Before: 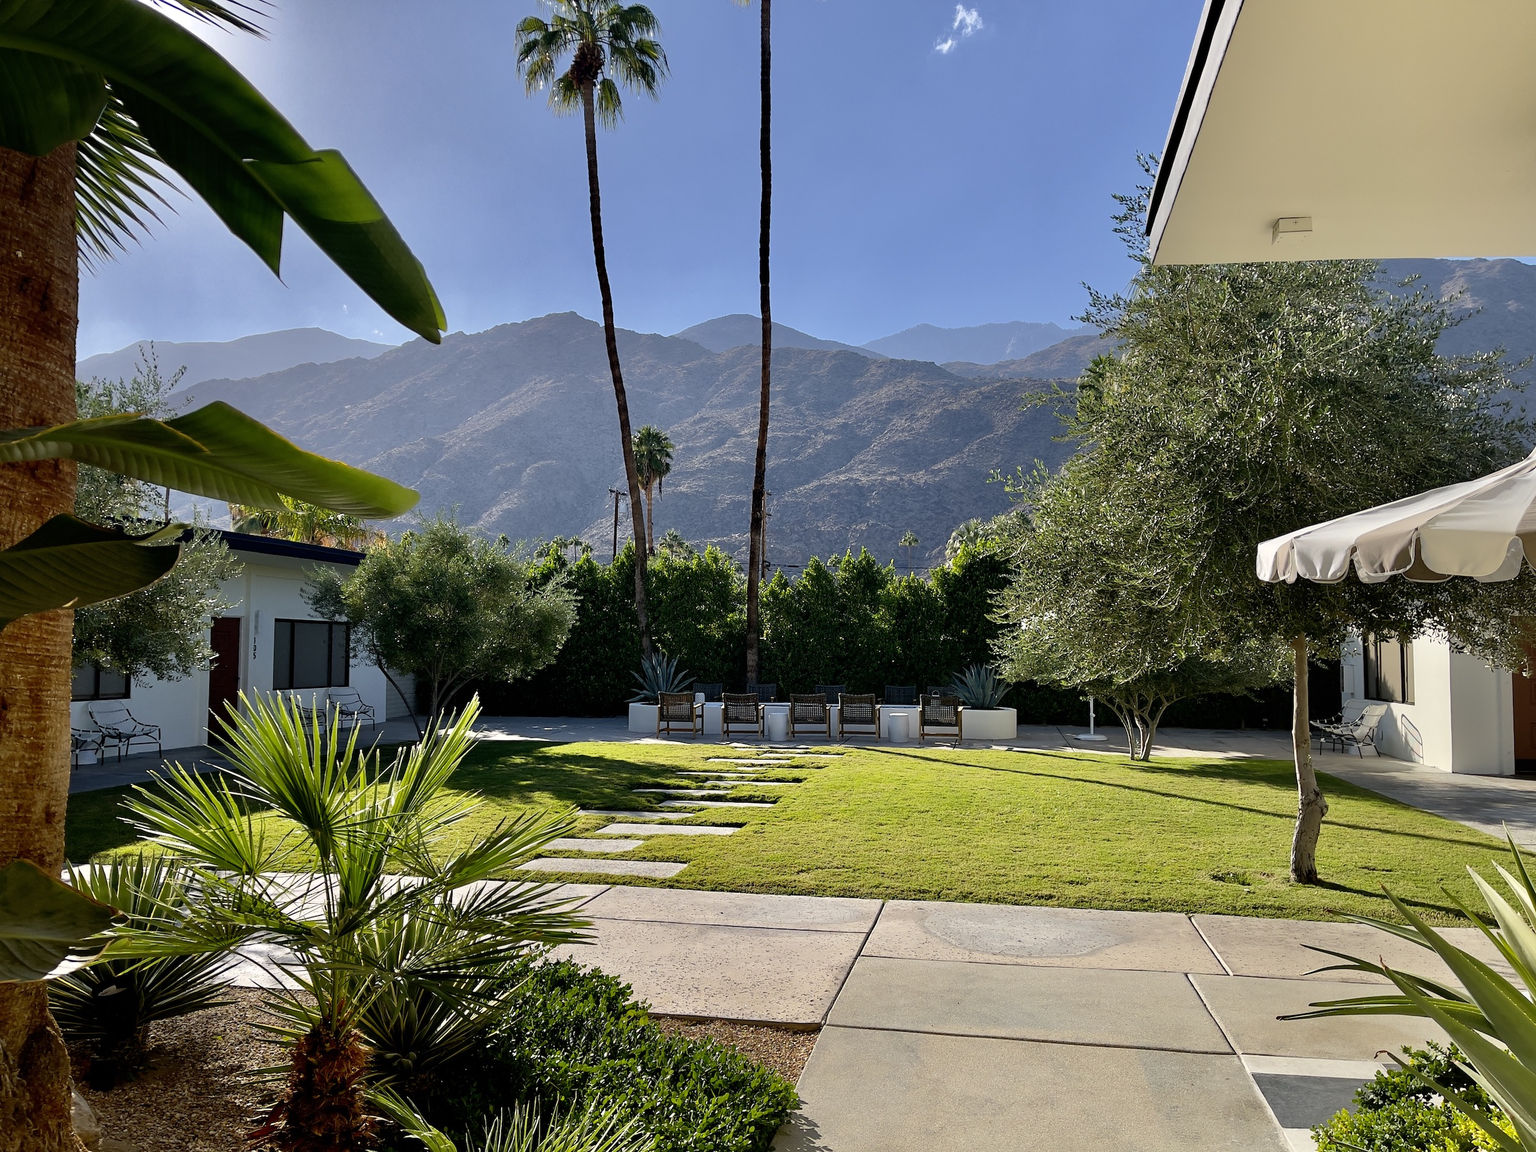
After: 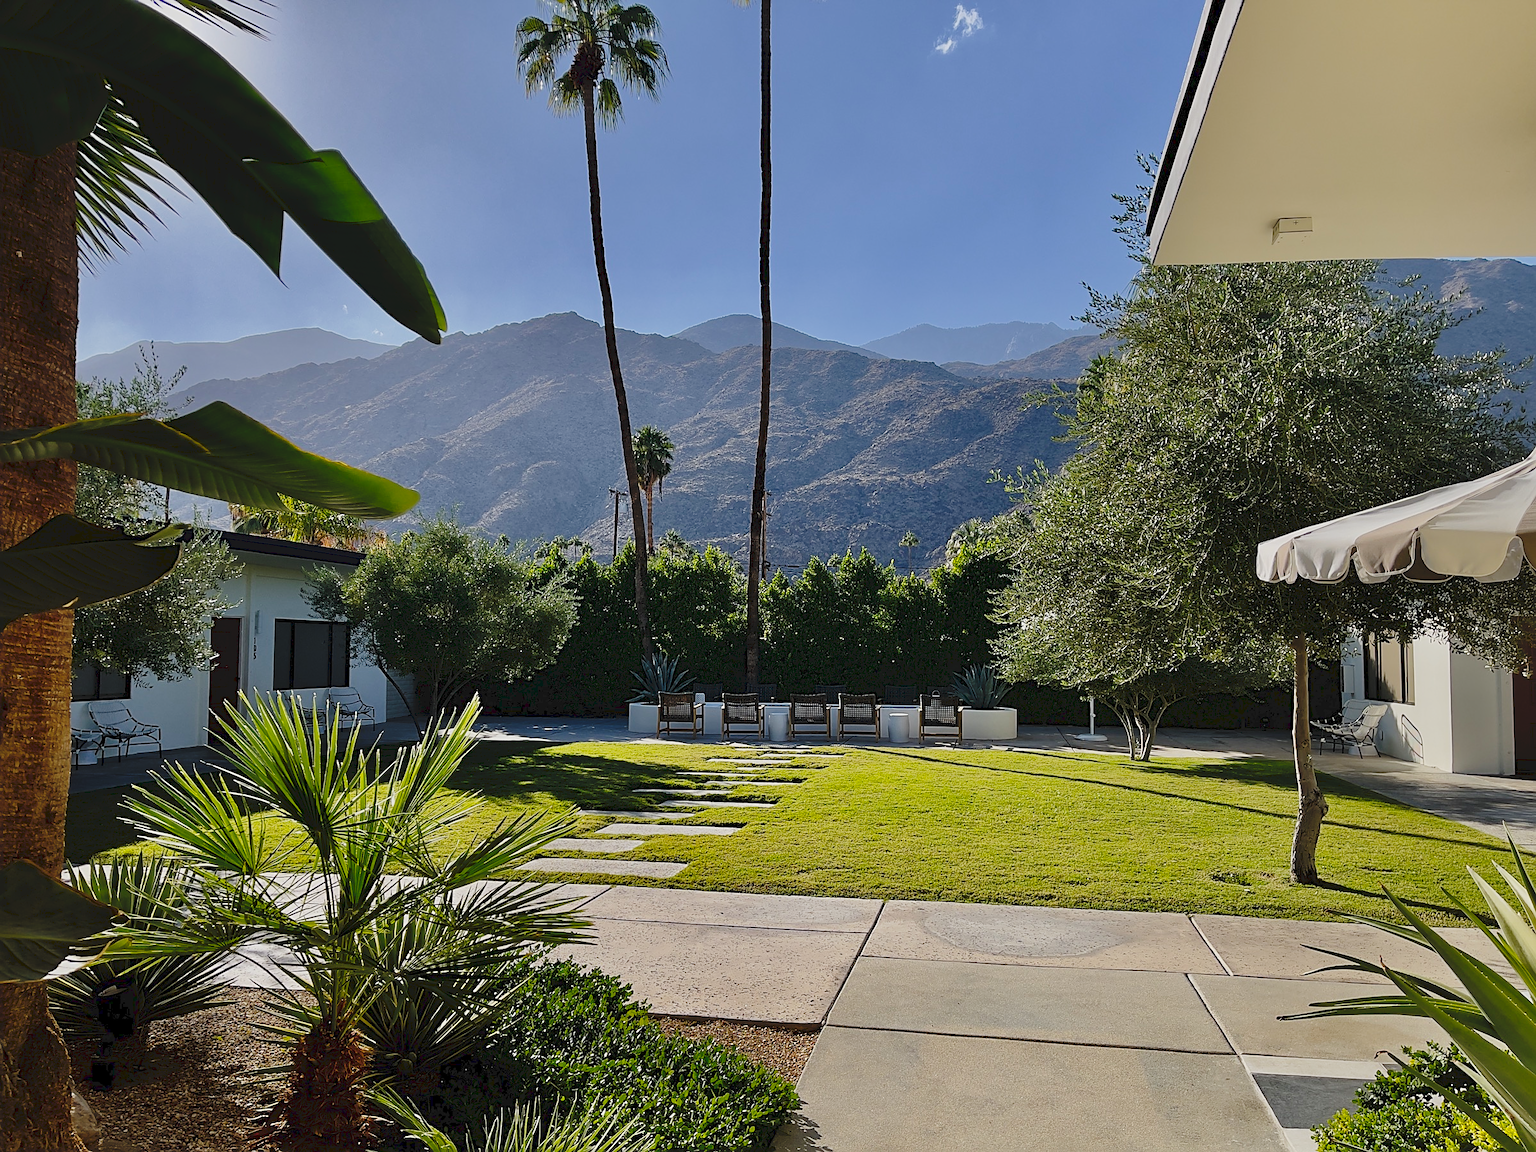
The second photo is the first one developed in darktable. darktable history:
tone curve: curves: ch0 [(0, 0) (0.003, 0.074) (0.011, 0.079) (0.025, 0.083) (0.044, 0.095) (0.069, 0.097) (0.1, 0.11) (0.136, 0.131) (0.177, 0.159) (0.224, 0.209) (0.277, 0.279) (0.335, 0.367) (0.399, 0.455) (0.468, 0.538) (0.543, 0.621) (0.623, 0.699) (0.709, 0.782) (0.801, 0.848) (0.898, 0.924) (1, 1)], preserve colors none
shadows and highlights: shadows 25, highlights -25
exposure: exposure -0.582 EV, compensate highlight preservation false
sharpen: on, module defaults
